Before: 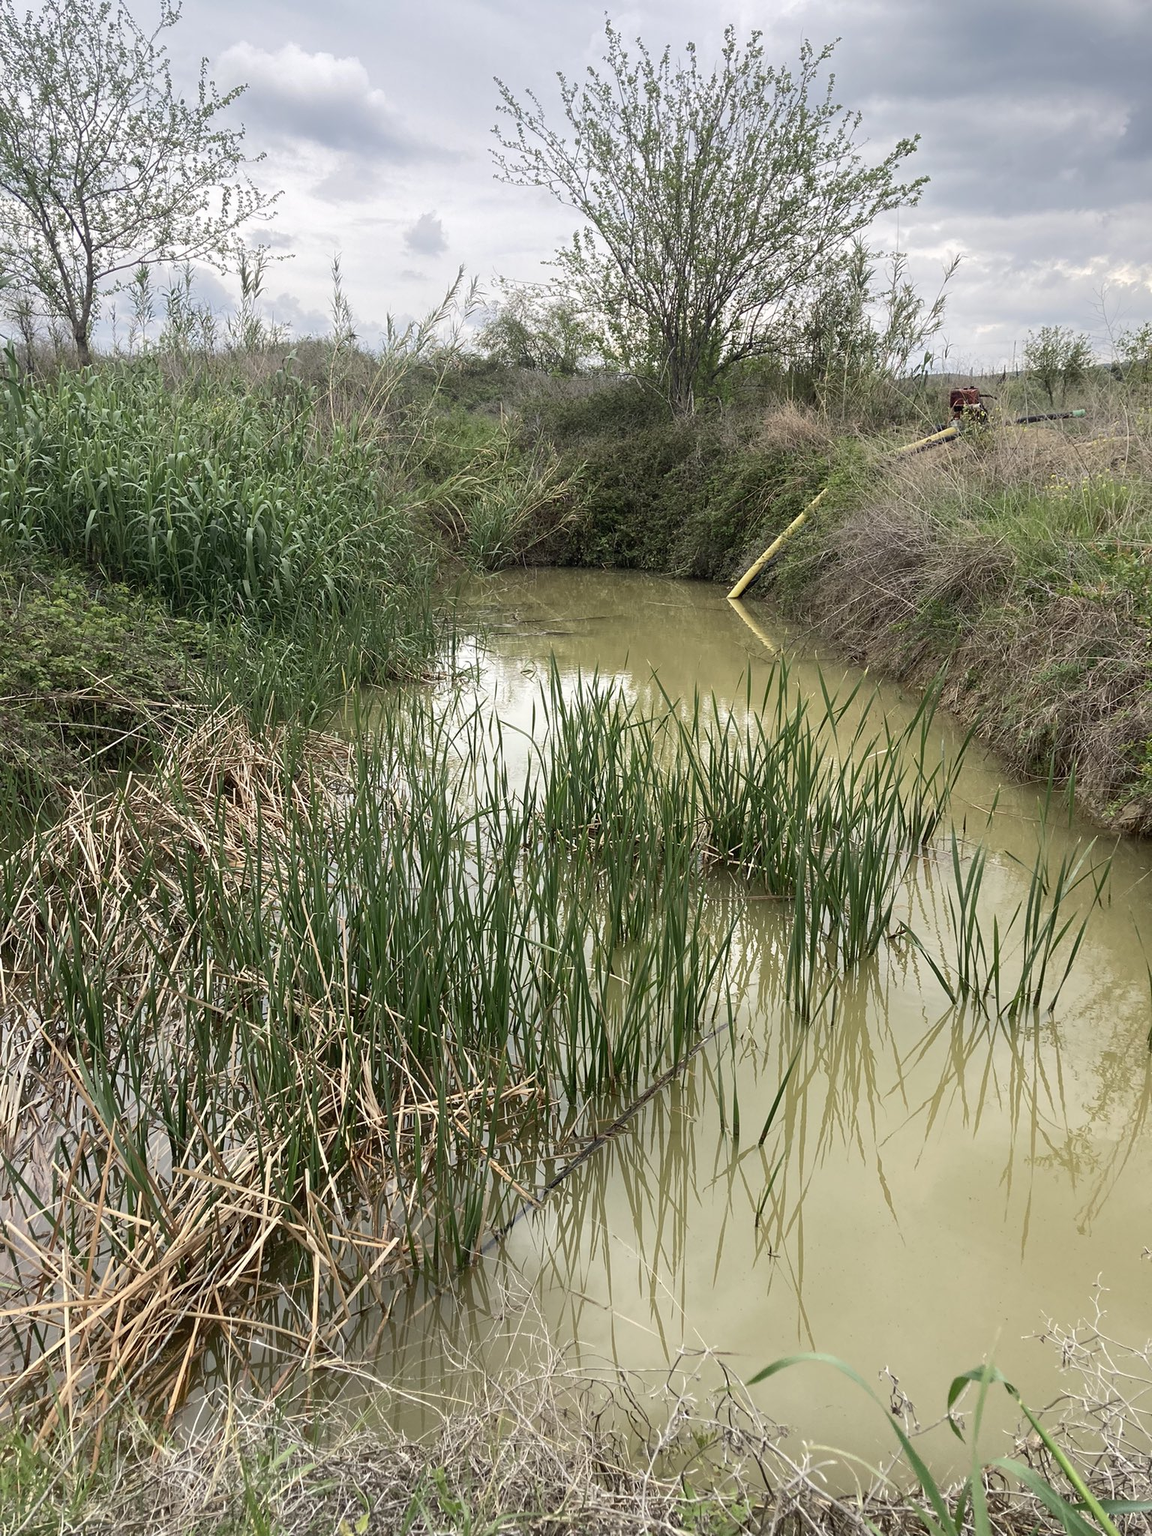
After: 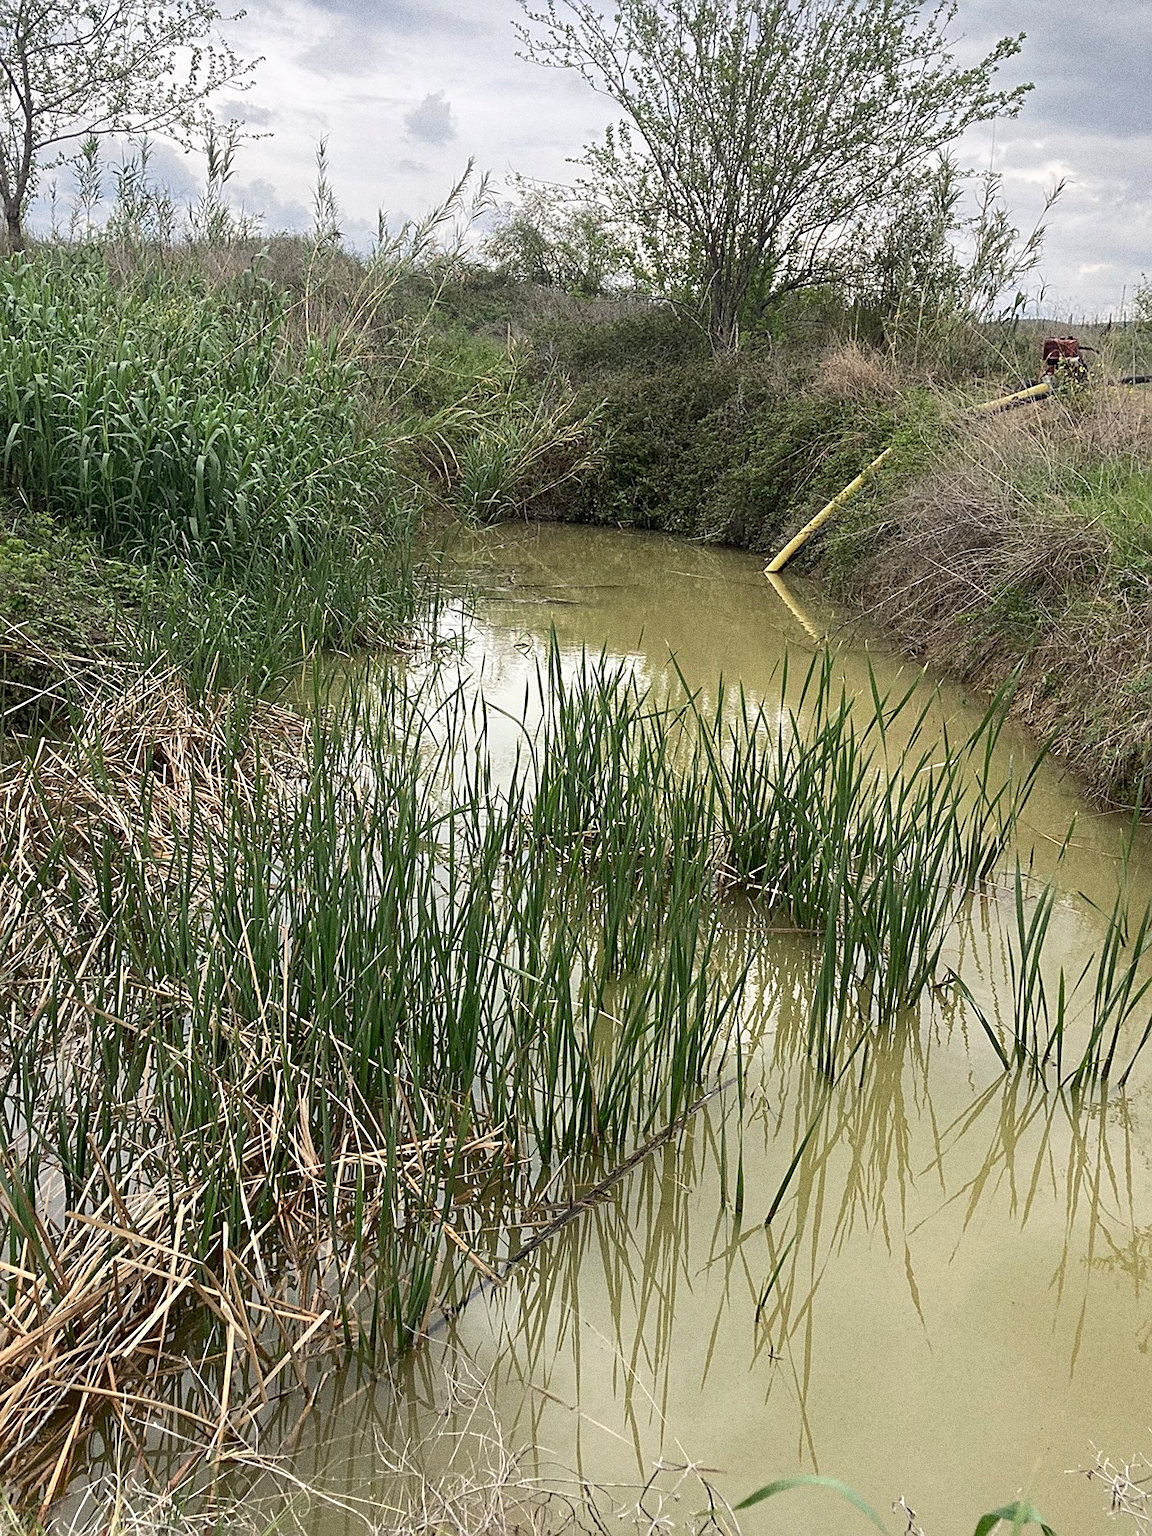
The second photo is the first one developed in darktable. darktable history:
crop and rotate: angle -3.27°, left 5.211%, top 5.211%, right 4.607%, bottom 4.607%
grain: coarseness 0.09 ISO, strength 40%
sharpen: on, module defaults
